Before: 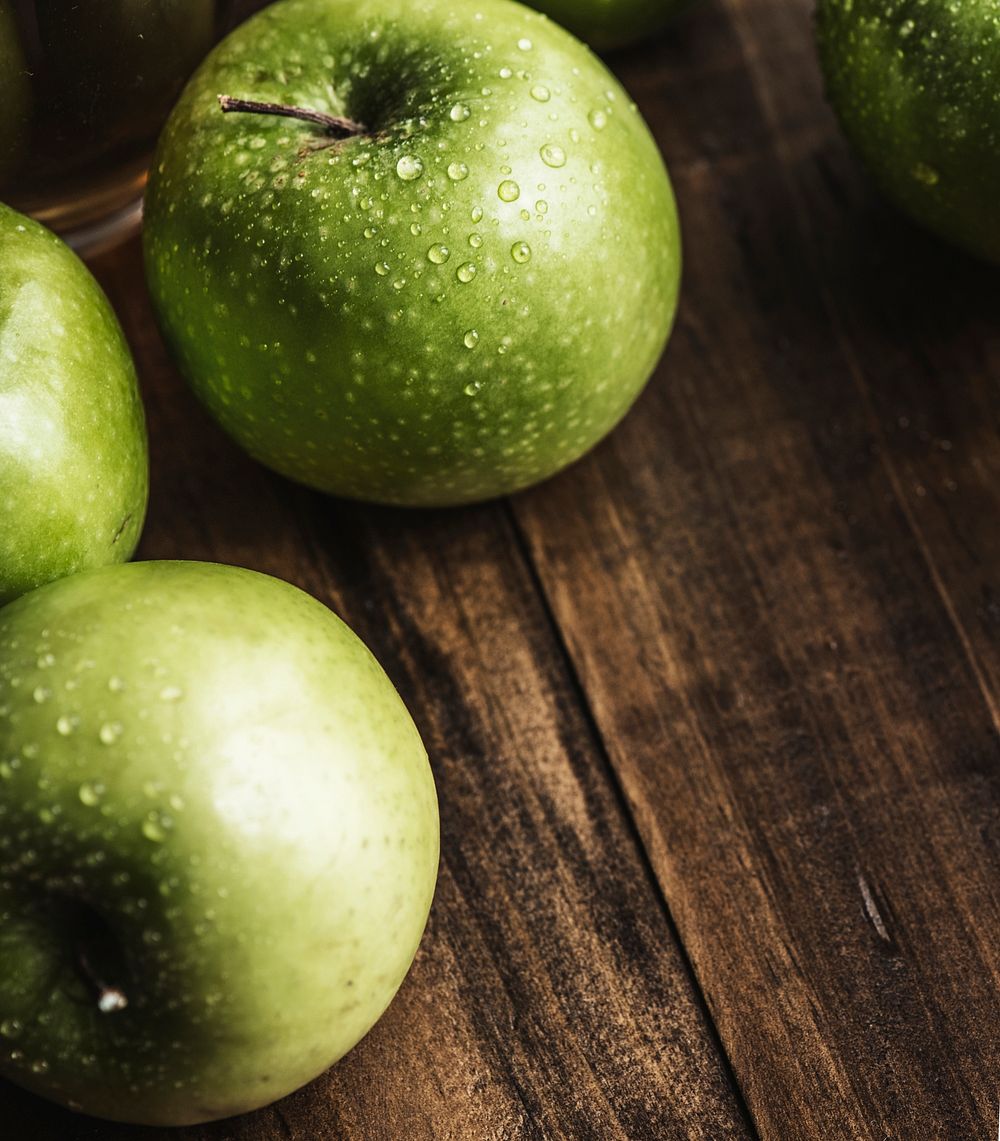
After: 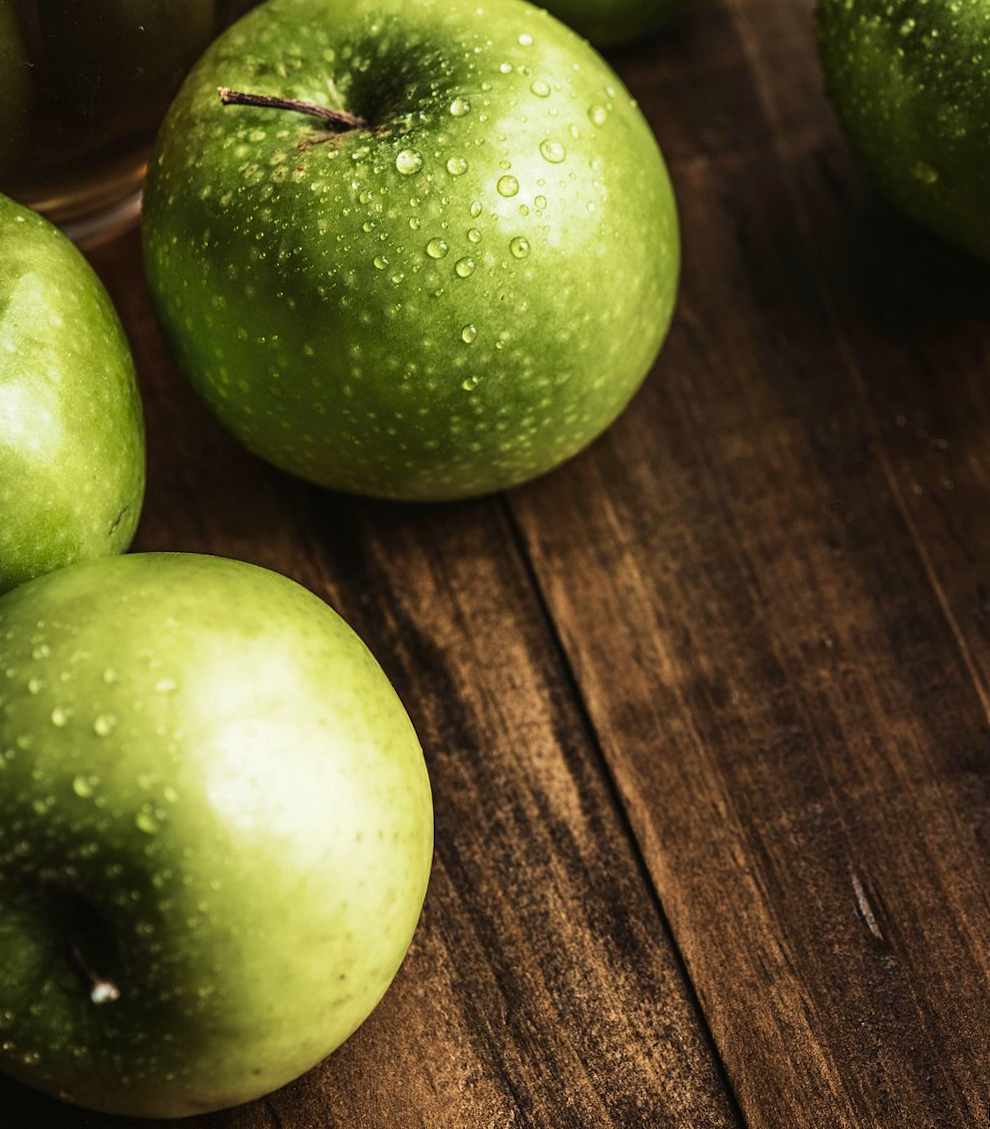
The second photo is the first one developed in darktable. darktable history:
velvia: strength 45%
crop and rotate: angle -0.5°
